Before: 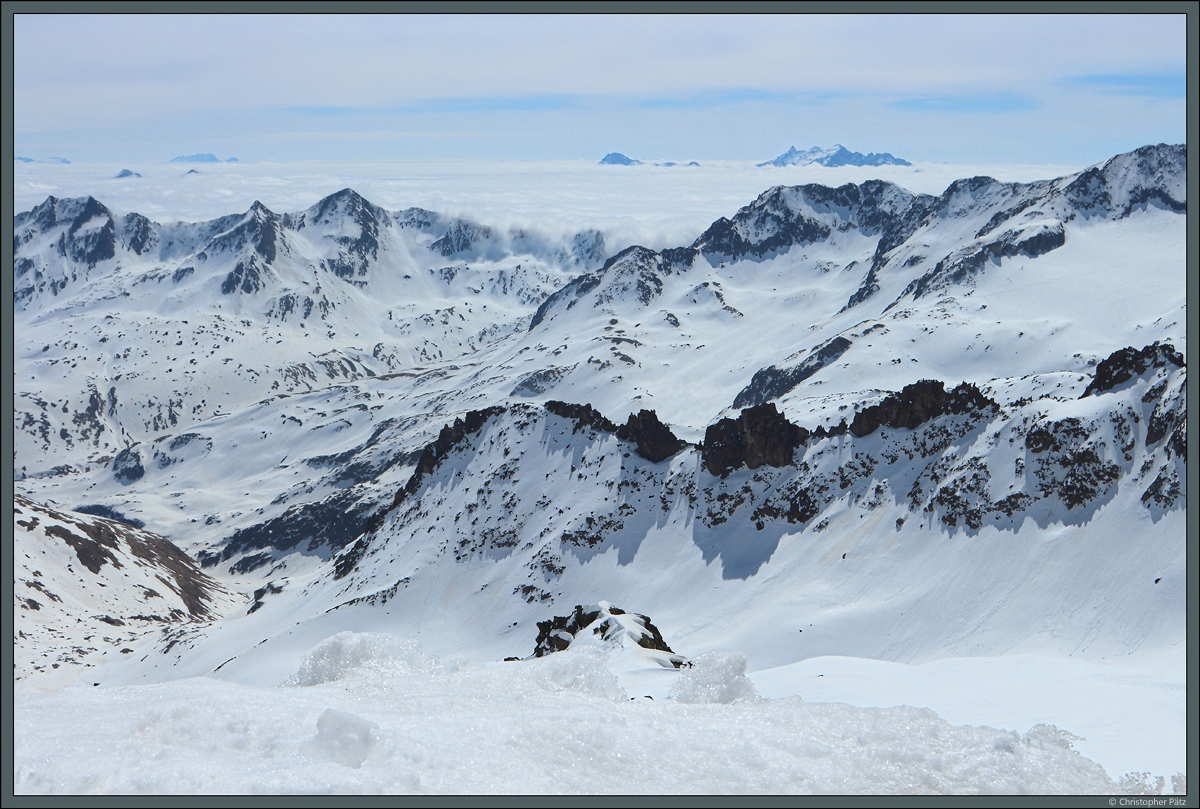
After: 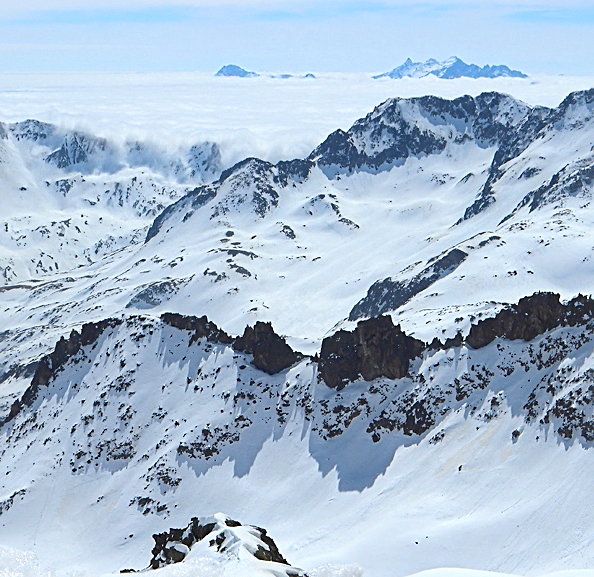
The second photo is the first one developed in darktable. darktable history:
levels: levels [0, 0.435, 0.917]
crop: left 32.075%, top 10.976%, right 18.355%, bottom 17.596%
sharpen: on, module defaults
